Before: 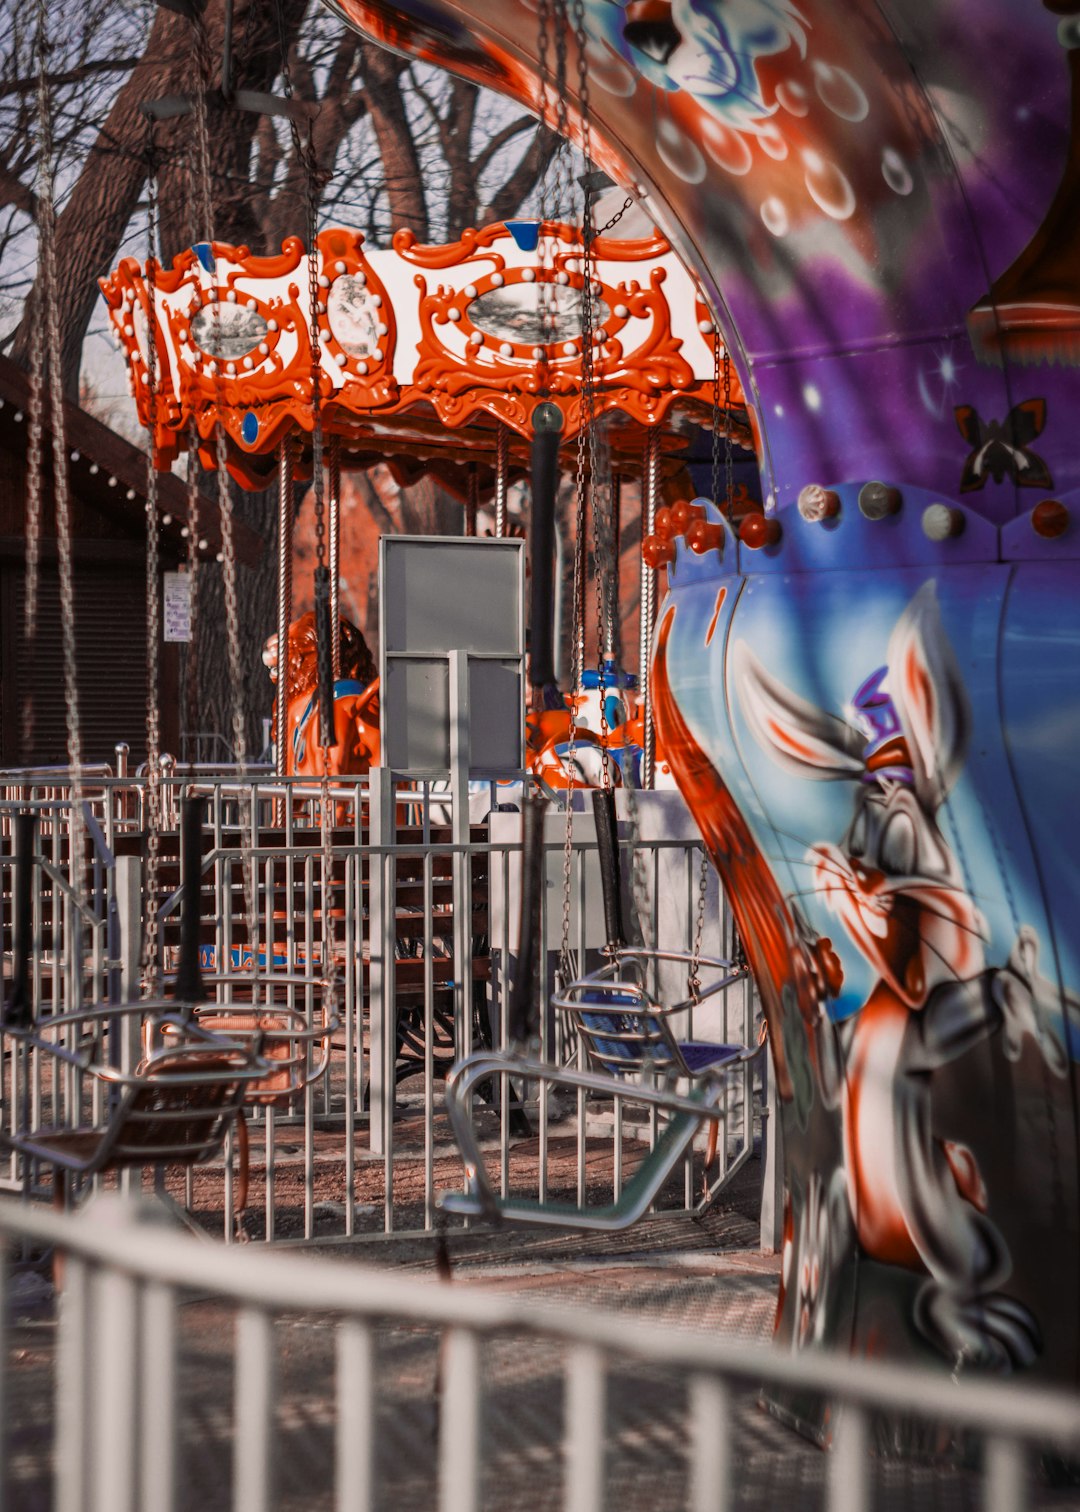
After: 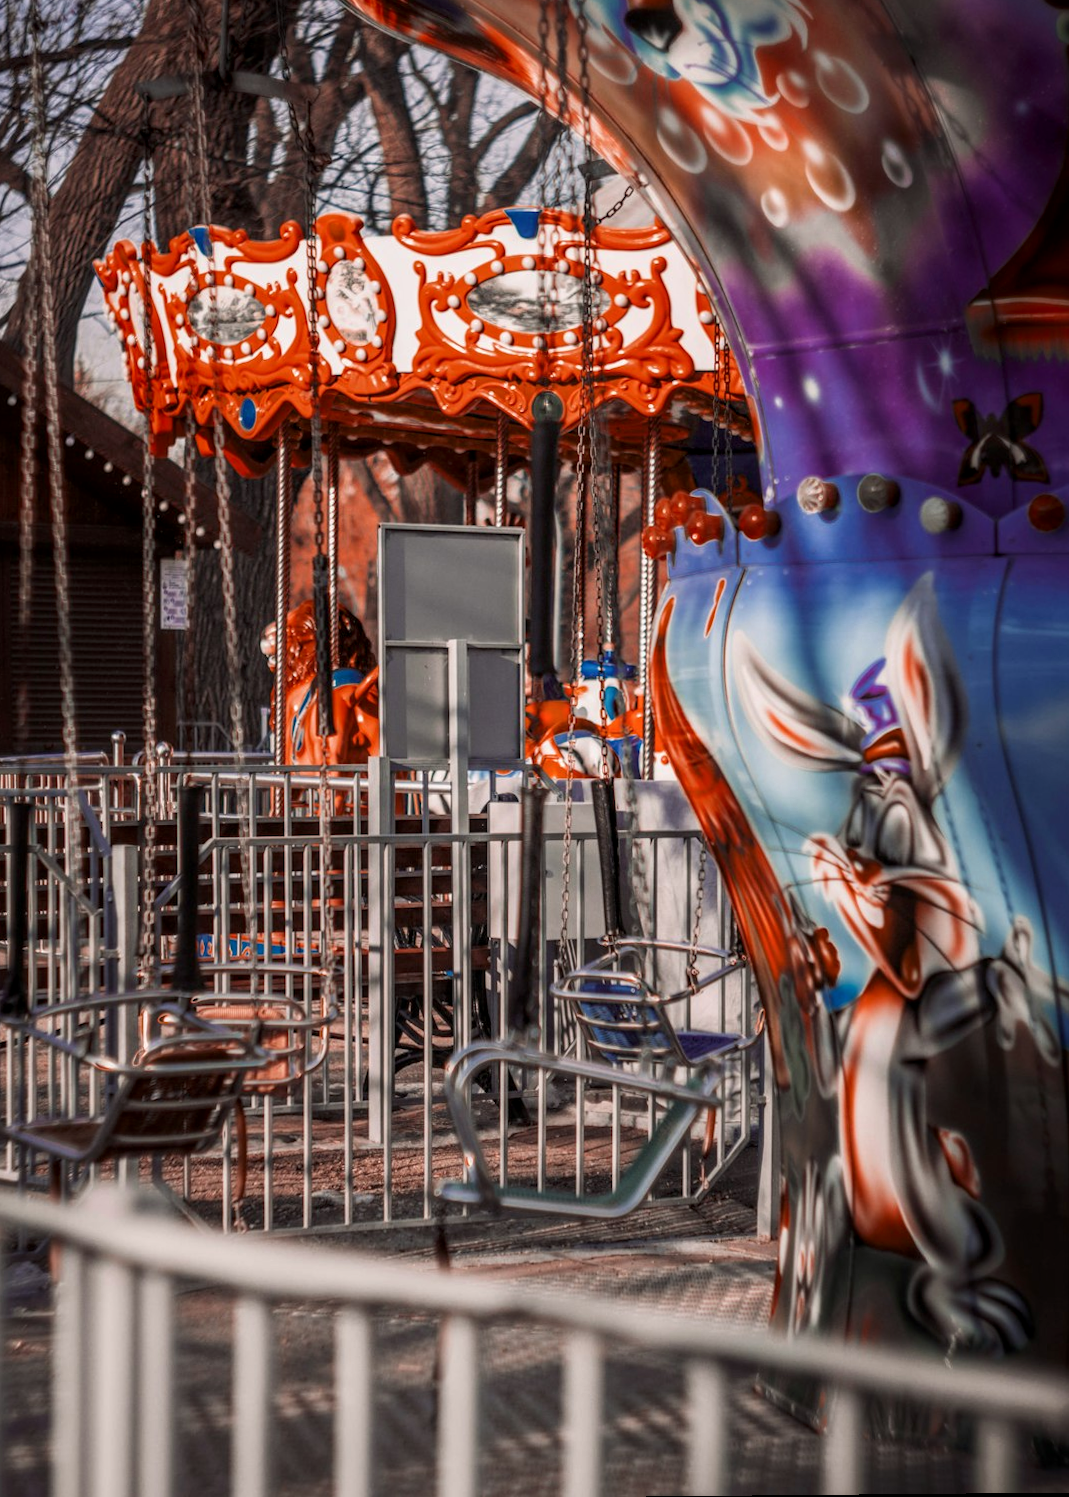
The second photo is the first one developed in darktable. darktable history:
local contrast: on, module defaults
base curve: curves: ch0 [(0, 0) (0.297, 0.298) (1, 1)], preserve colors none
shadows and highlights: shadows -40.15, highlights 62.88, soften with gaussian
rotate and perspective: rotation 0.174°, lens shift (vertical) 0.013, lens shift (horizontal) 0.019, shear 0.001, automatic cropping original format, crop left 0.007, crop right 0.991, crop top 0.016, crop bottom 0.997
